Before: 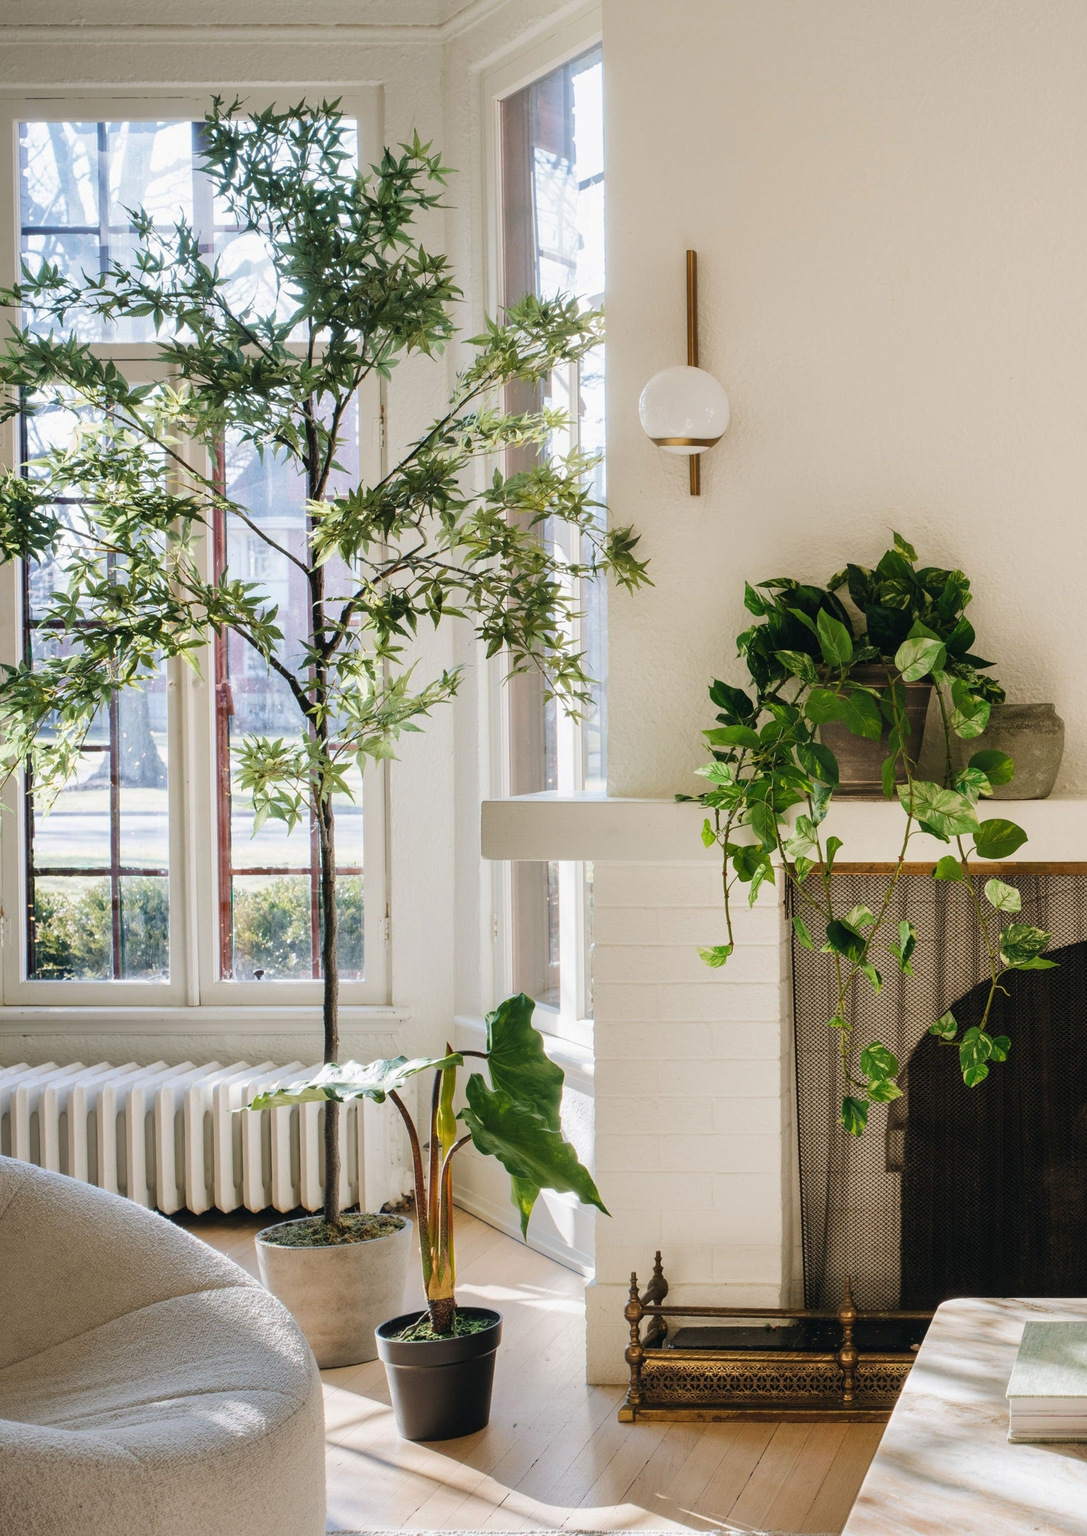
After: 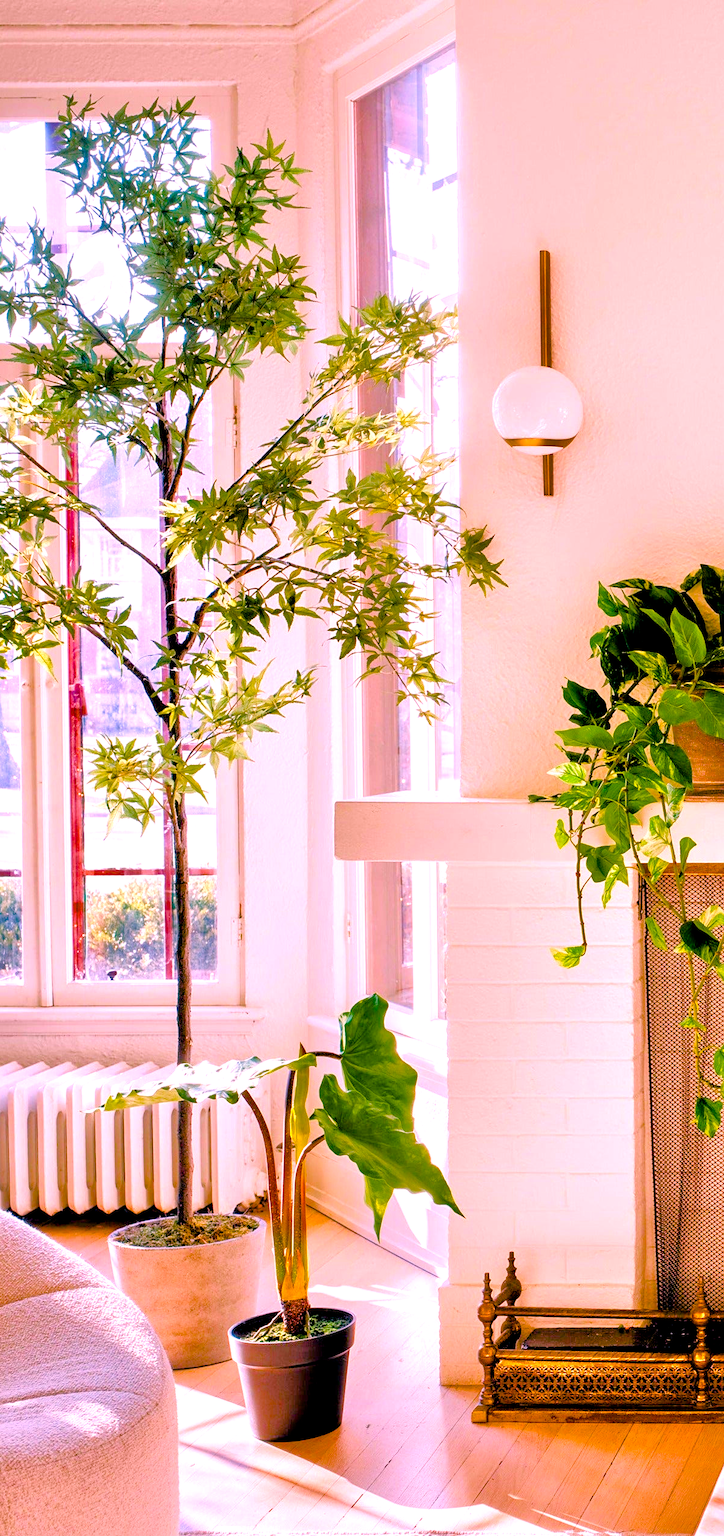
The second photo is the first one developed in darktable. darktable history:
white balance: red 1.188, blue 1.11
tone equalizer: -7 EV 0.15 EV, -6 EV 0.6 EV, -5 EV 1.15 EV, -4 EV 1.33 EV, -3 EV 1.15 EV, -2 EV 0.6 EV, -1 EV 0.15 EV, mask exposure compensation -0.5 EV
sharpen: amount 0.2
crop and rotate: left 13.537%, right 19.796%
exposure: black level correction 0.01, exposure 0.014 EV, compensate highlight preservation false
velvia: strength 6%
color balance rgb: linear chroma grading › shadows 10%, linear chroma grading › highlights 10%, linear chroma grading › global chroma 15%, linear chroma grading › mid-tones 15%, perceptual saturation grading › global saturation 40%, perceptual saturation grading › highlights -25%, perceptual saturation grading › mid-tones 35%, perceptual saturation grading › shadows 35%, perceptual brilliance grading › global brilliance 11.29%, global vibrance 11.29%
